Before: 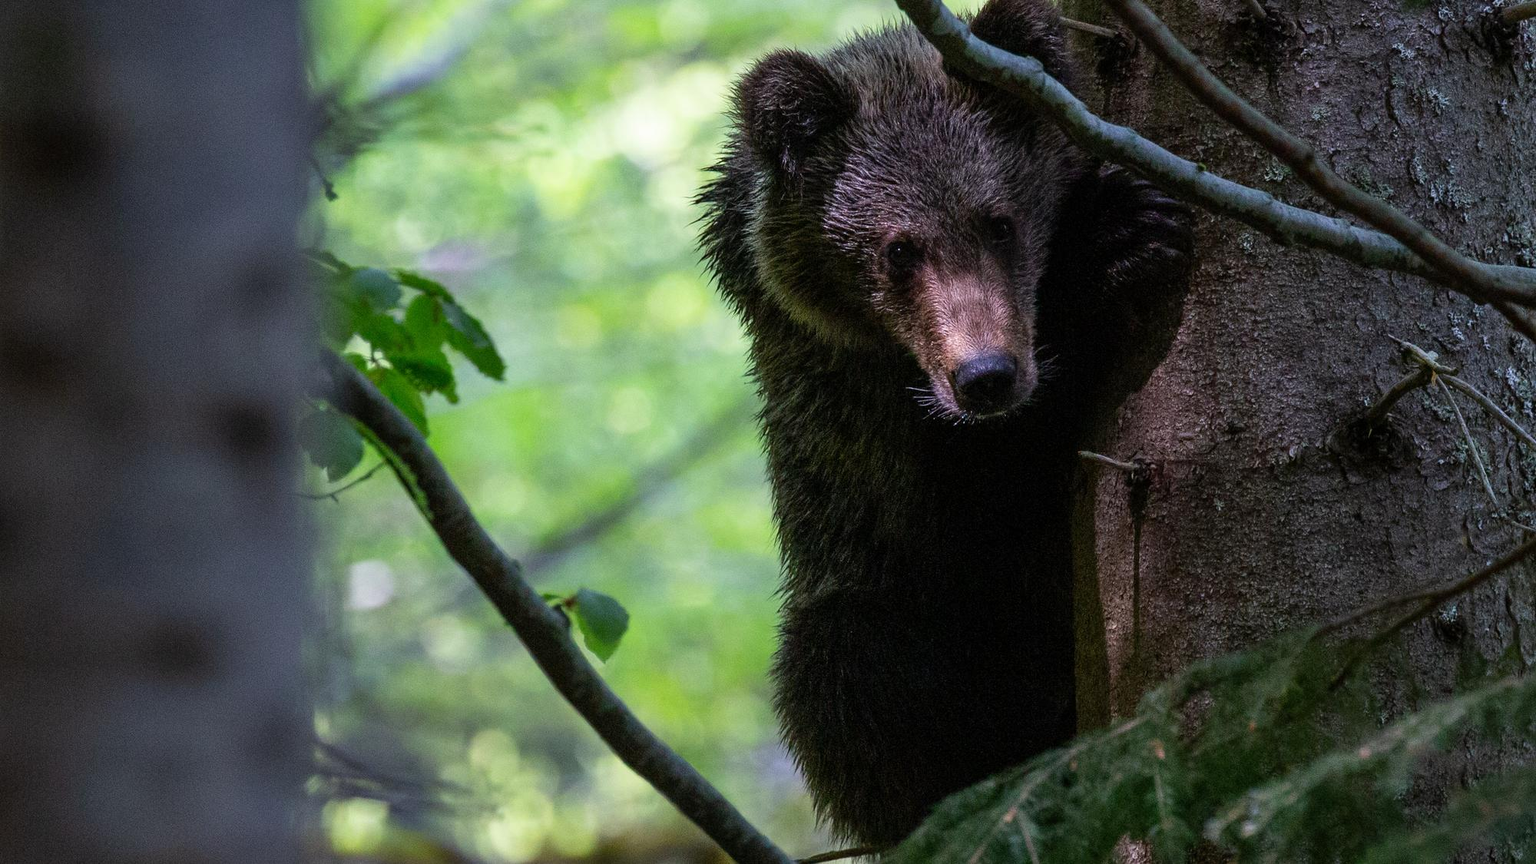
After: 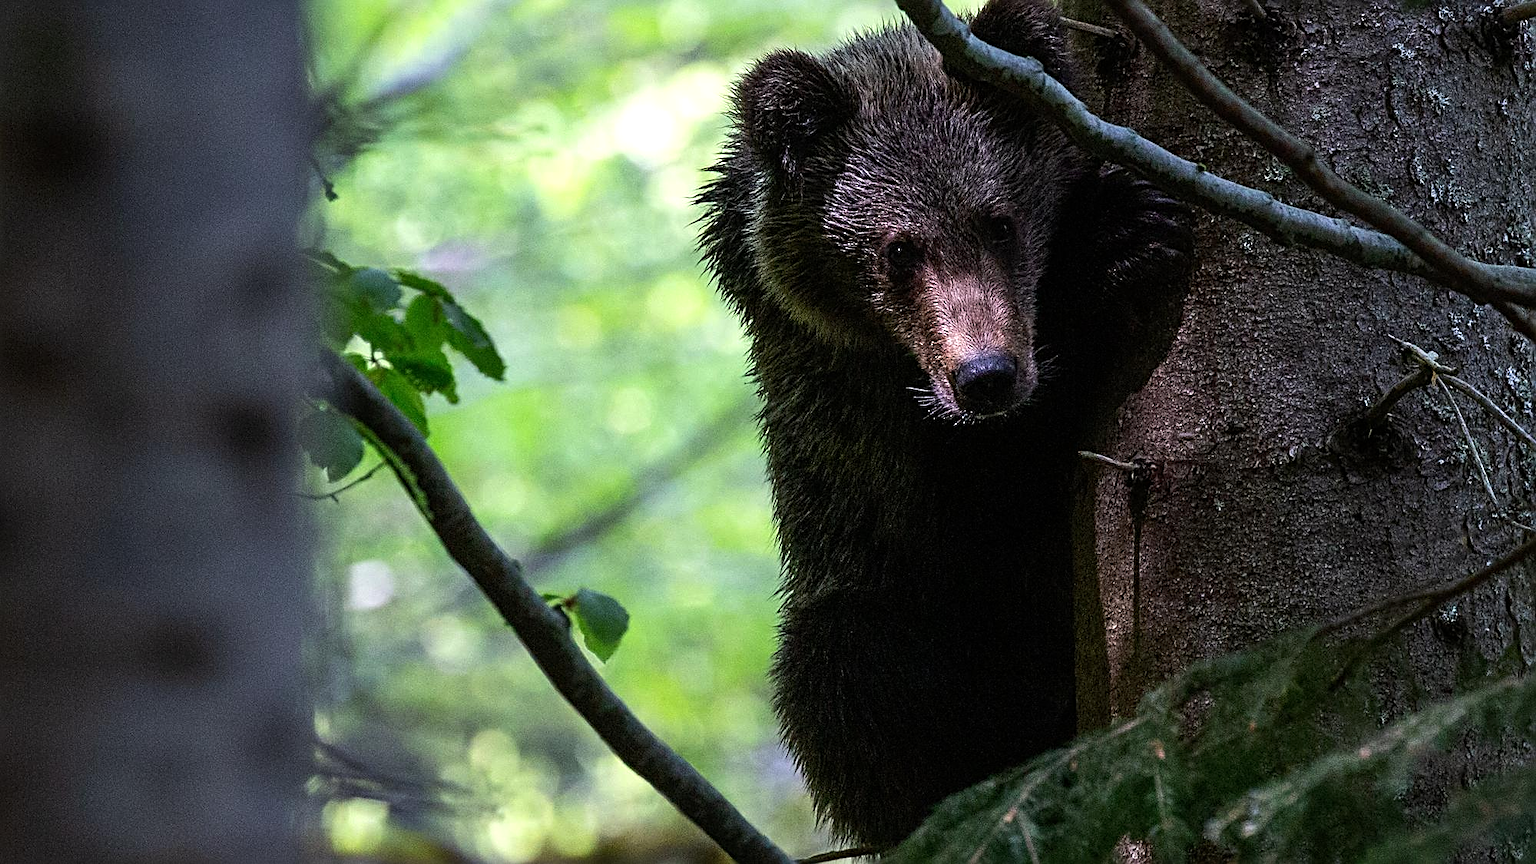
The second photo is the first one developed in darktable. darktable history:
tone equalizer: -8 EV -0.417 EV, -7 EV -0.389 EV, -6 EV -0.333 EV, -5 EV -0.222 EV, -3 EV 0.222 EV, -2 EV 0.333 EV, -1 EV 0.389 EV, +0 EV 0.417 EV, edges refinement/feathering 500, mask exposure compensation -1.57 EV, preserve details no
sharpen: radius 2.584, amount 0.688
exposure: compensate highlight preservation false
